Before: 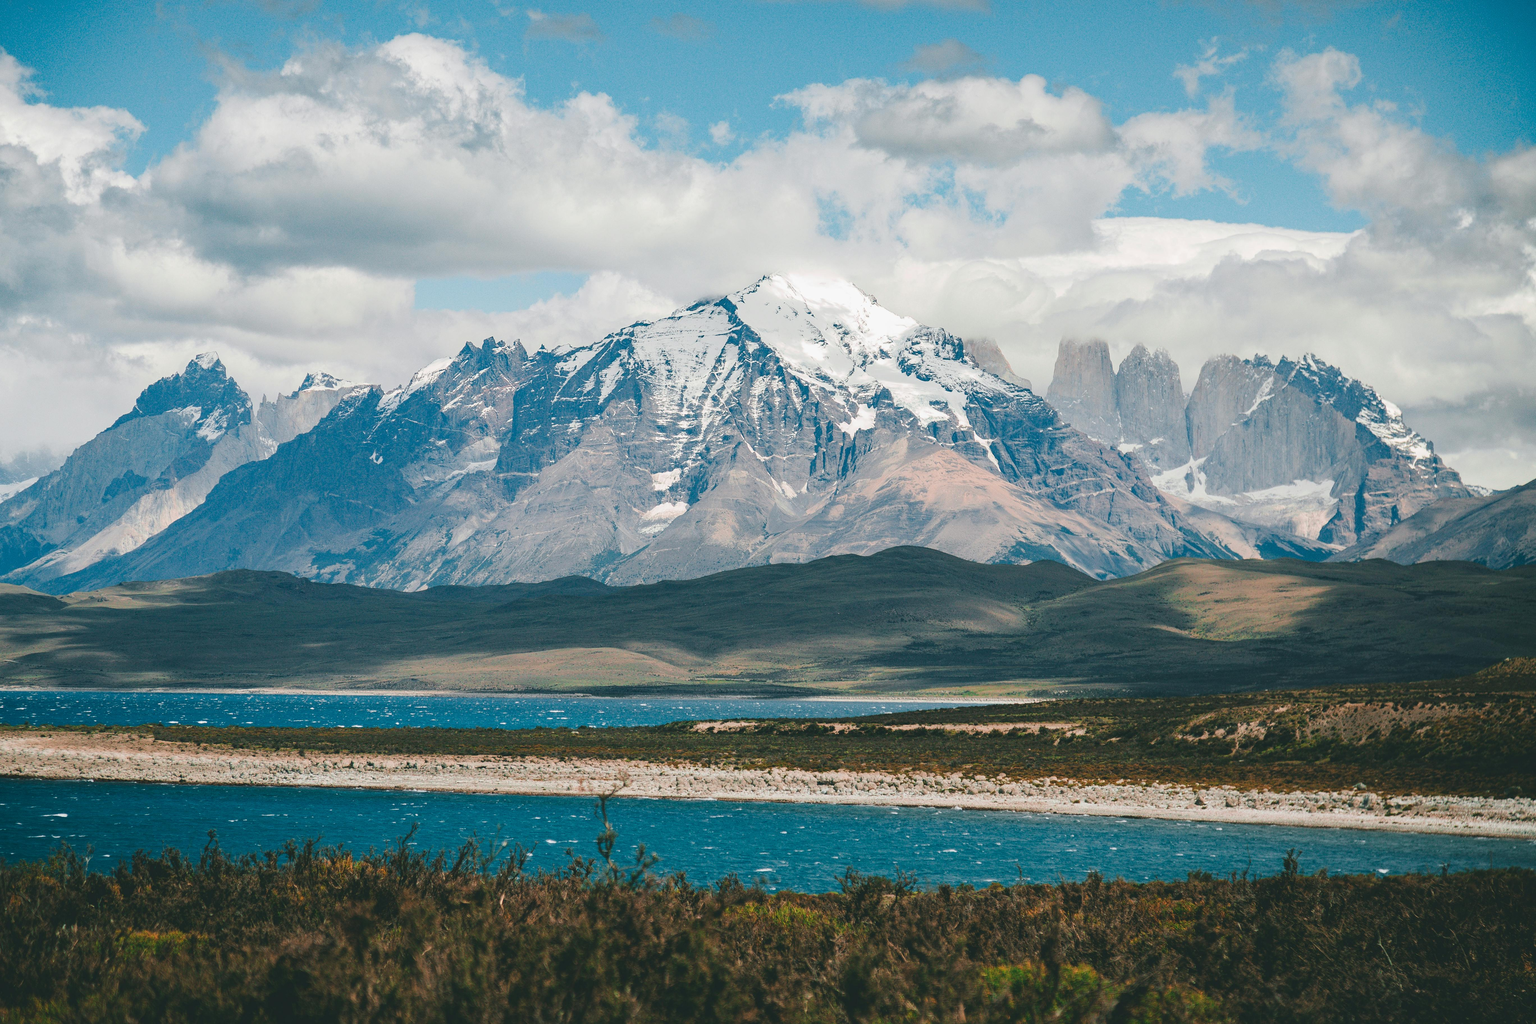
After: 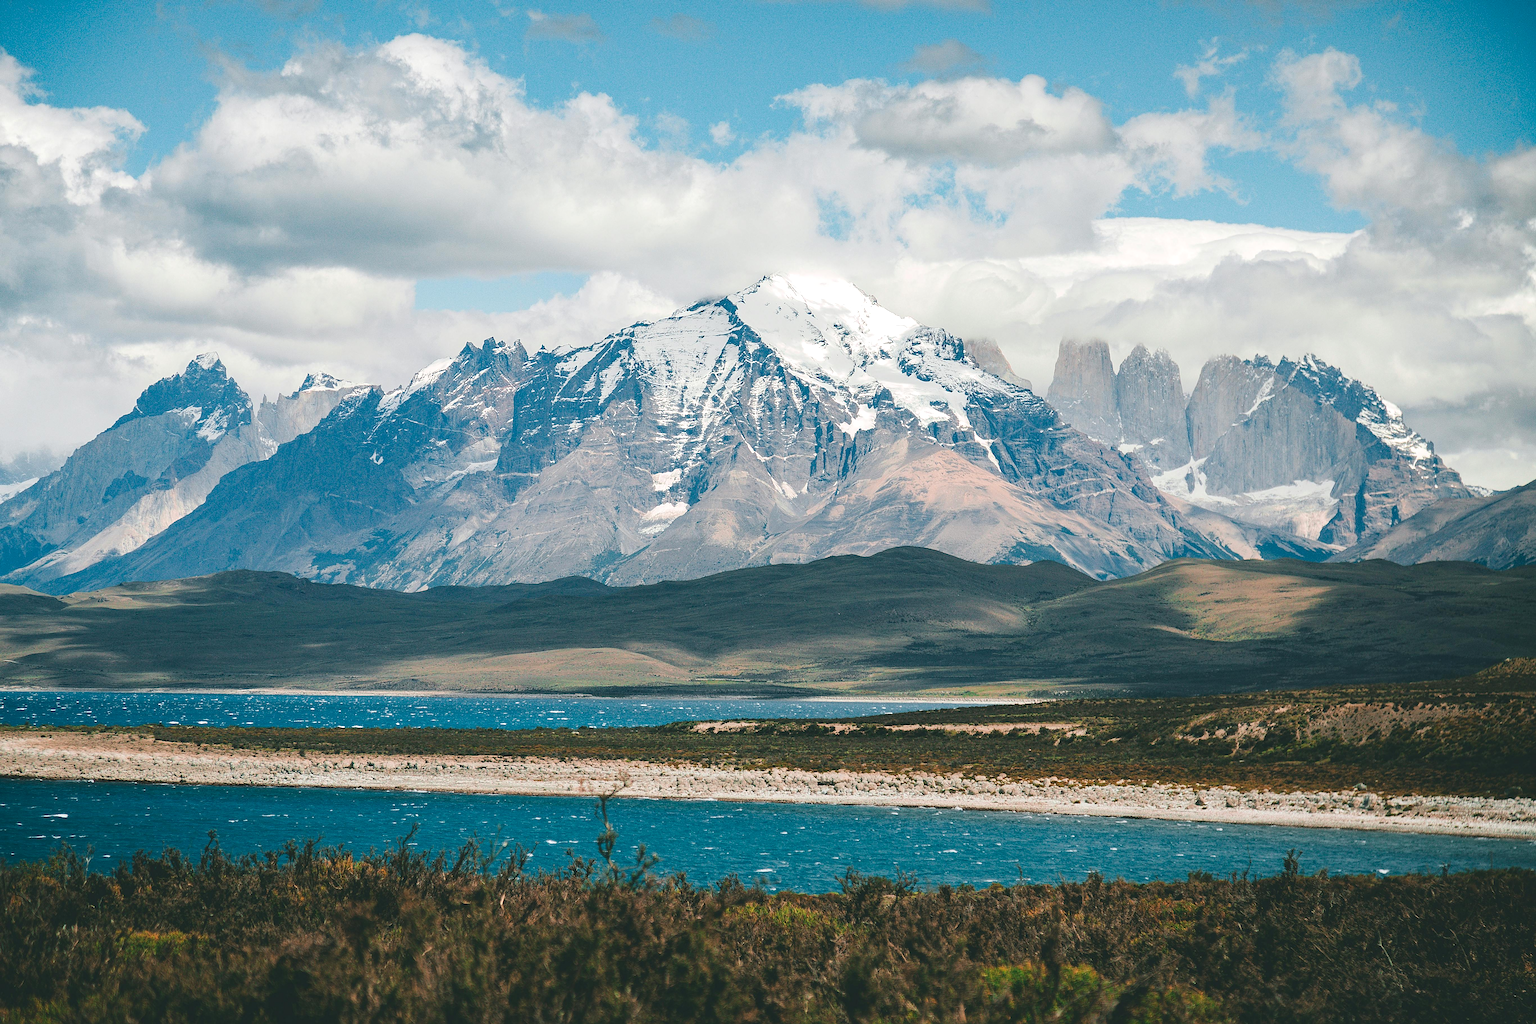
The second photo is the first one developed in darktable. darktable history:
levels: levels [0, 0.476, 0.951]
sharpen: on, module defaults
